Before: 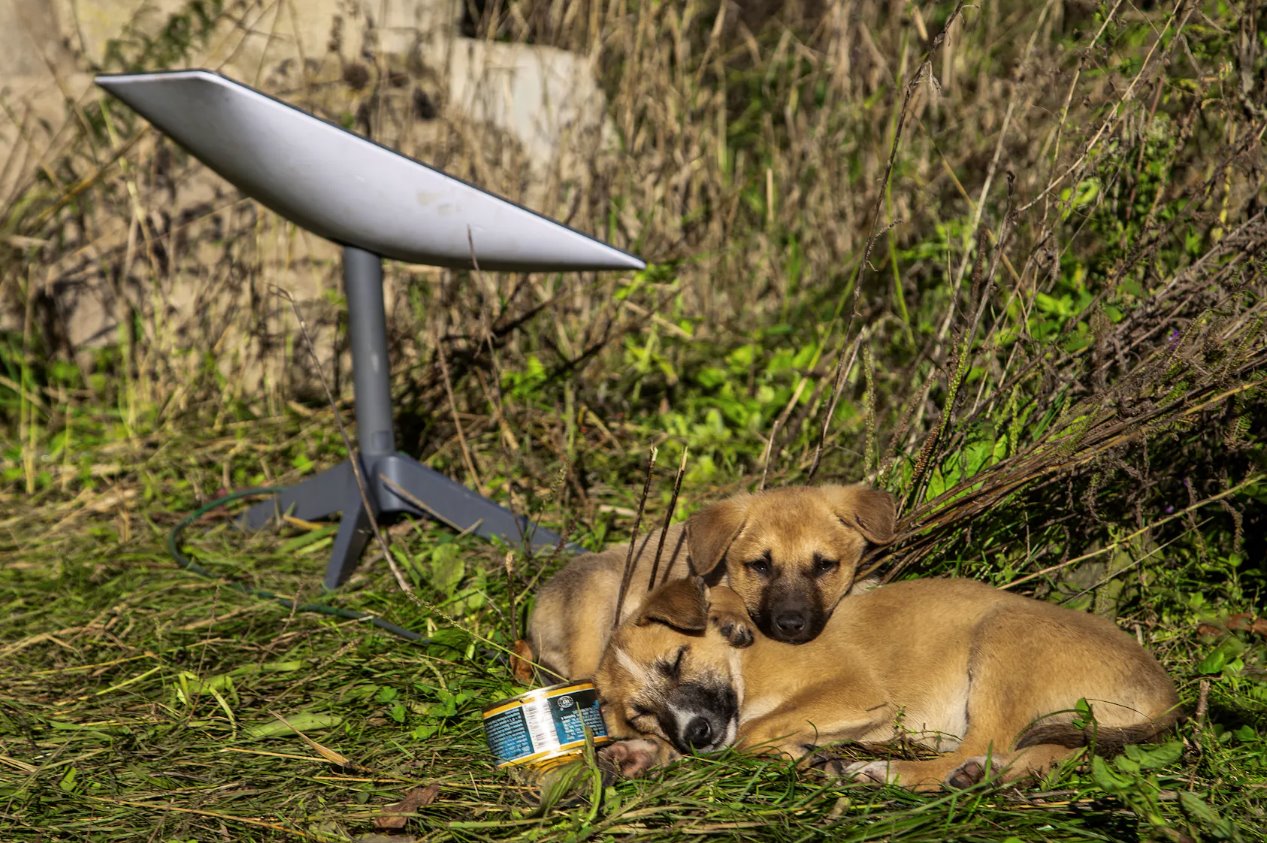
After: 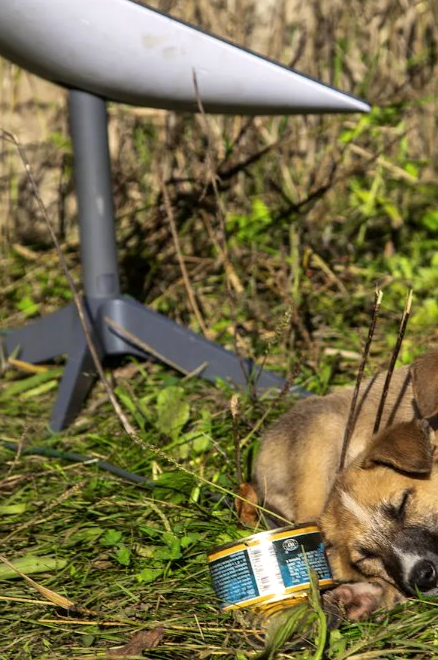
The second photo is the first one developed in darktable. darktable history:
crop and rotate: left 21.751%, top 18.693%, right 43.614%, bottom 2.995%
exposure: exposure 0.202 EV, compensate exposure bias true, compensate highlight preservation false
